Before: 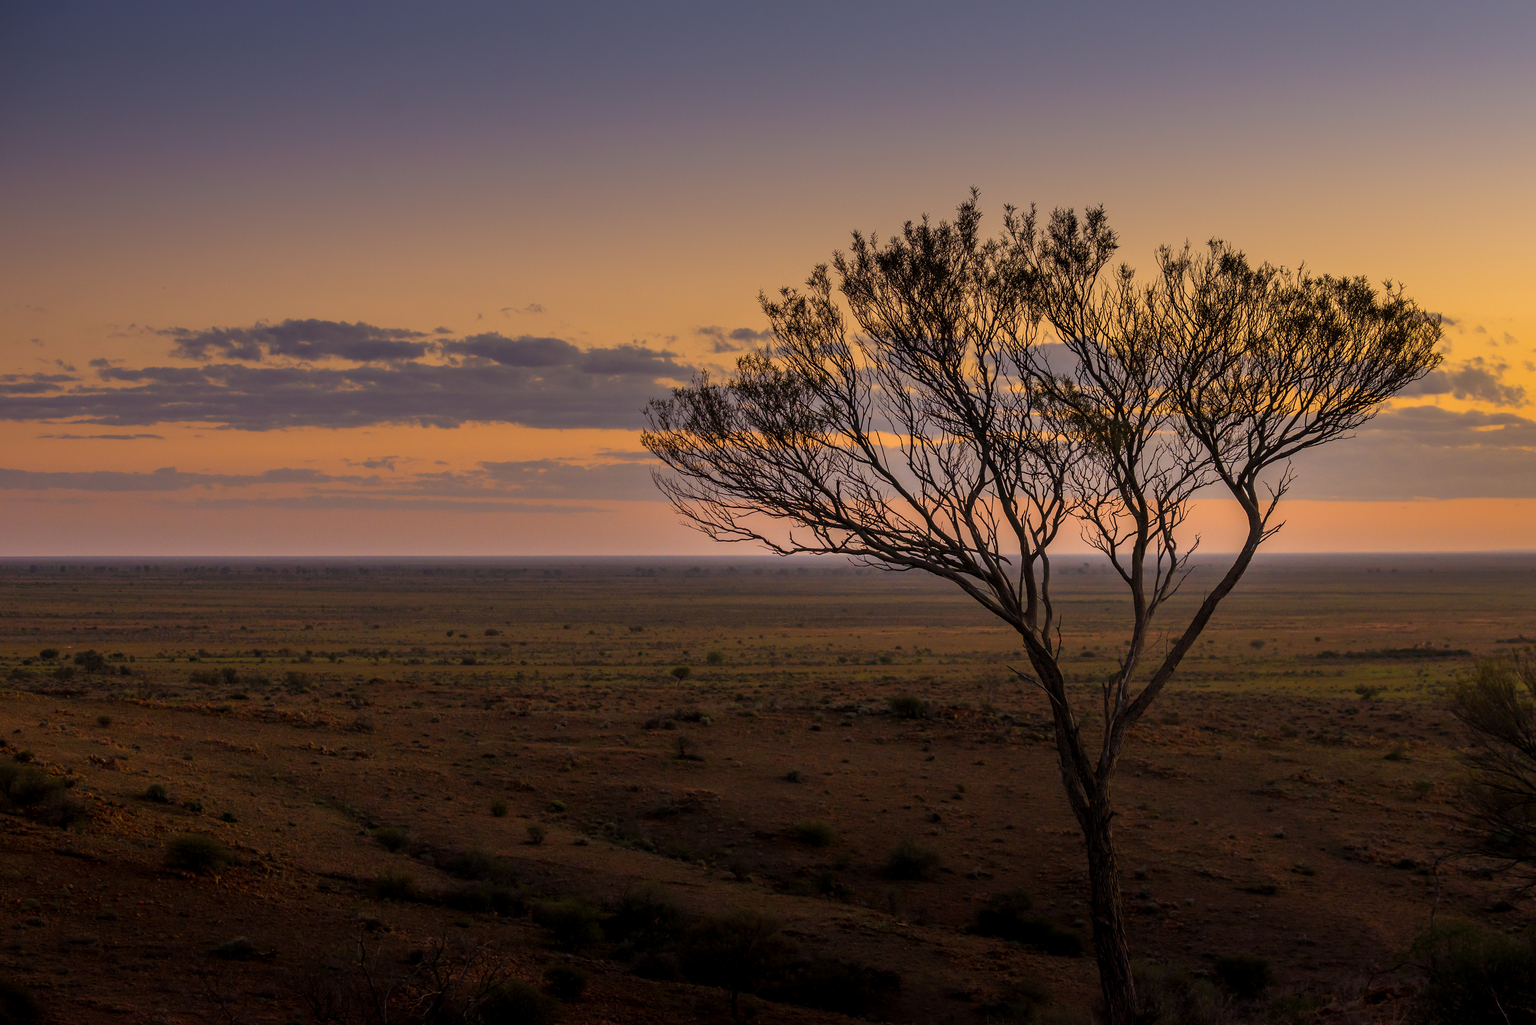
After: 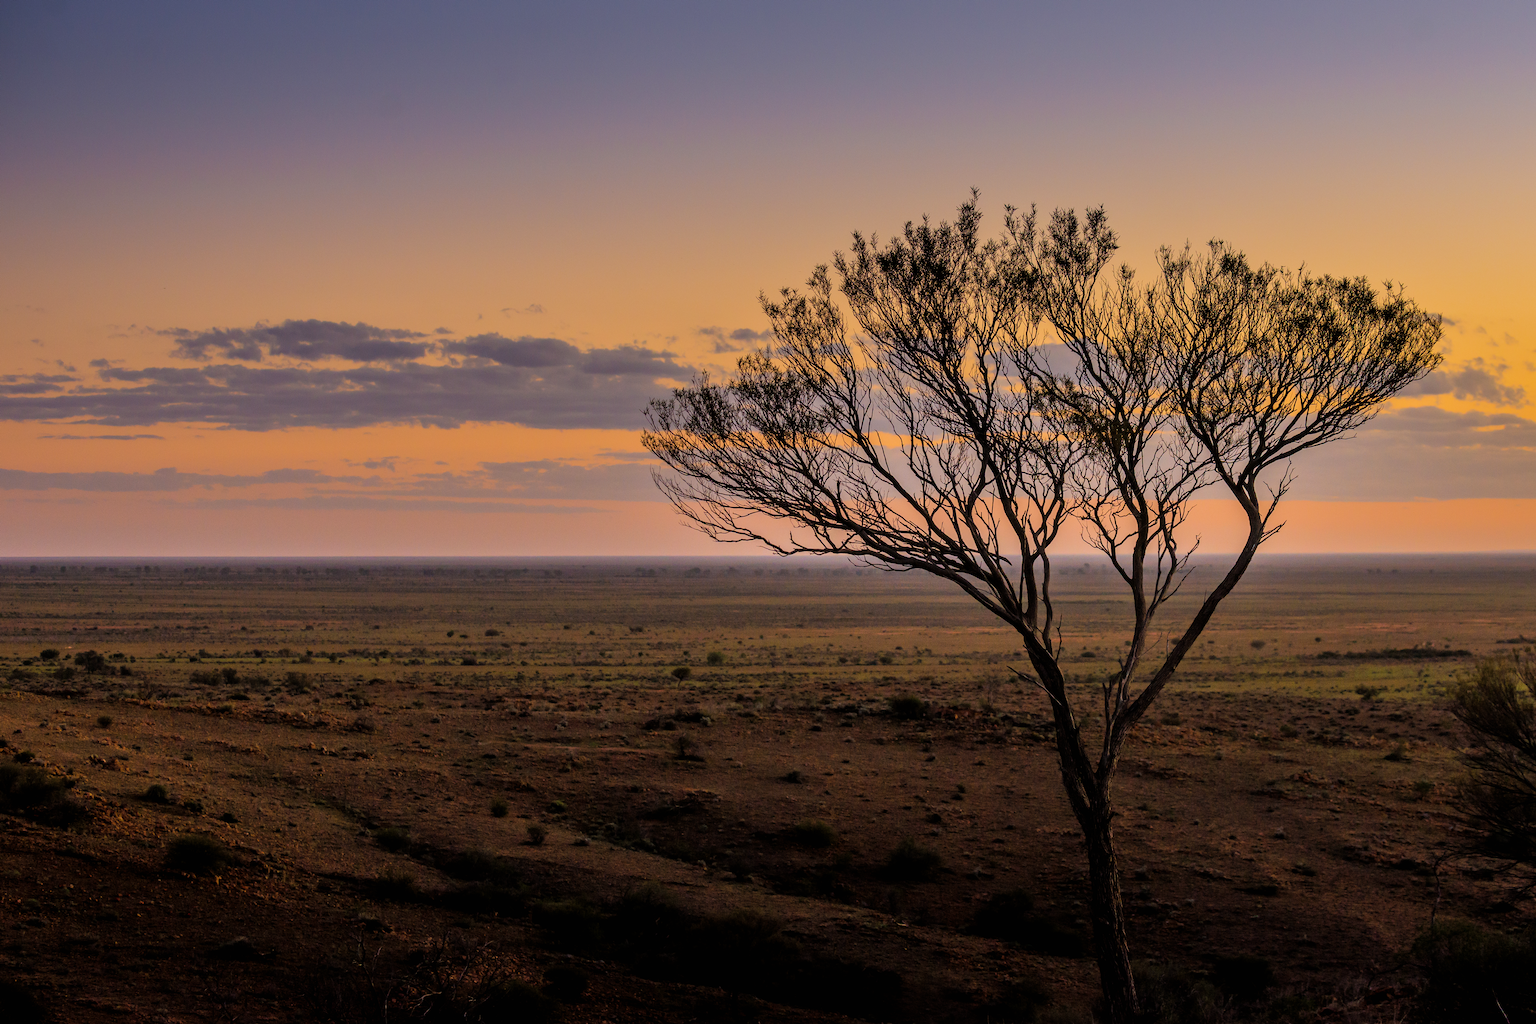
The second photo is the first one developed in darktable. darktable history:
filmic rgb: black relative exposure -8.42 EV, white relative exposure 4.68 EV, hardness 3.82, color science v6 (2022)
exposure: black level correction 0.001, exposure 0.5 EV, compensate exposure bias true, compensate highlight preservation false
shadows and highlights: radius 125.46, shadows 30.51, highlights -30.51, low approximation 0.01, soften with gaussian
